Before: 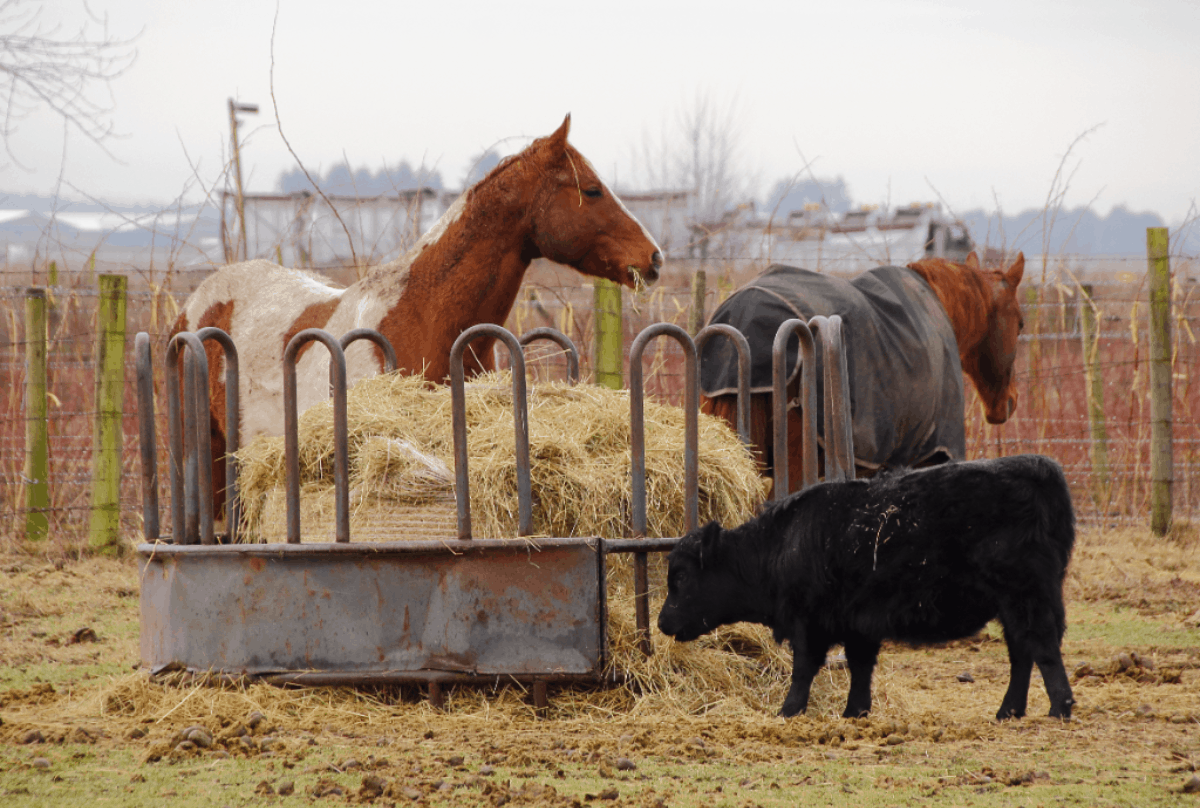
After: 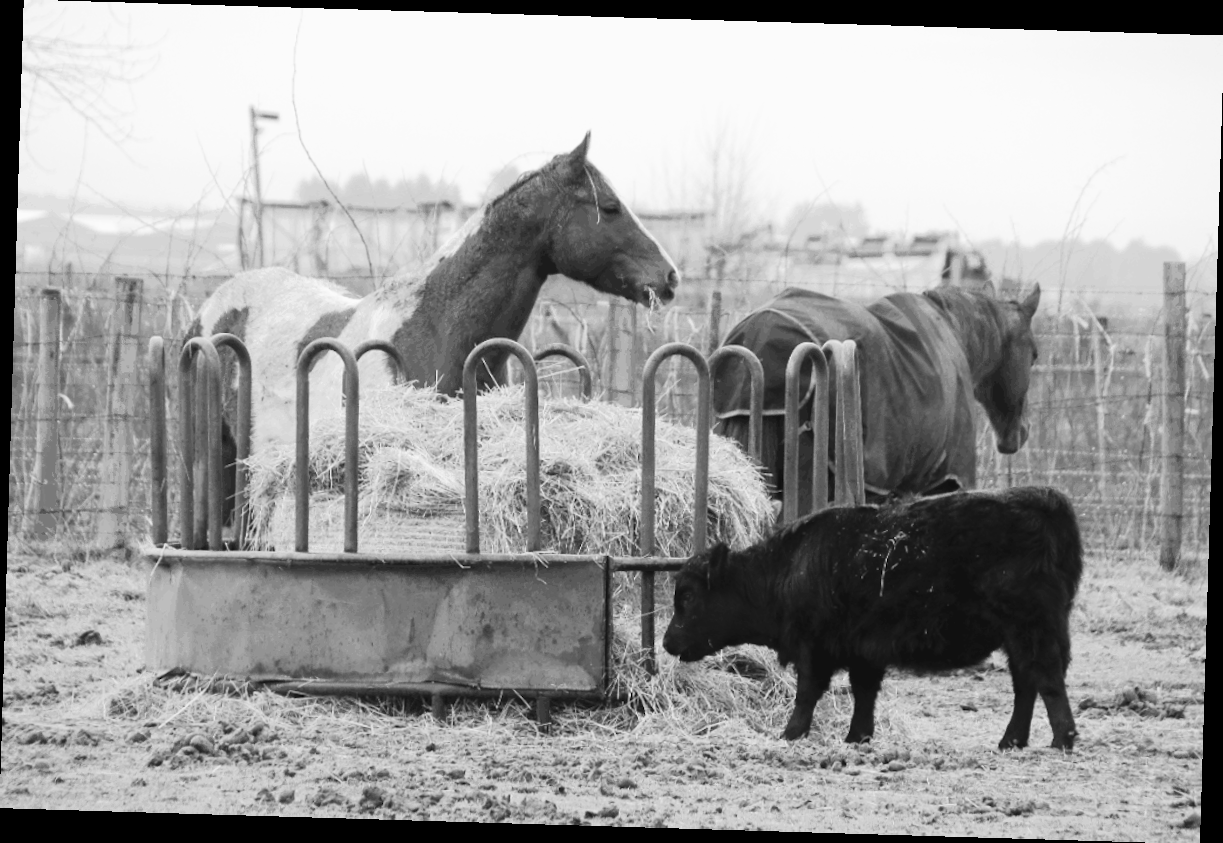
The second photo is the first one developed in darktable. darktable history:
white balance: red 0.982, blue 1.018
contrast brightness saturation: contrast 0.24, brightness 0.26, saturation 0.39
rotate and perspective: rotation 1.72°, automatic cropping off
color zones: curves: ch1 [(0, -0.394) (0.143, -0.394) (0.286, -0.394) (0.429, -0.392) (0.571, -0.391) (0.714, -0.391) (0.857, -0.391) (1, -0.394)]
